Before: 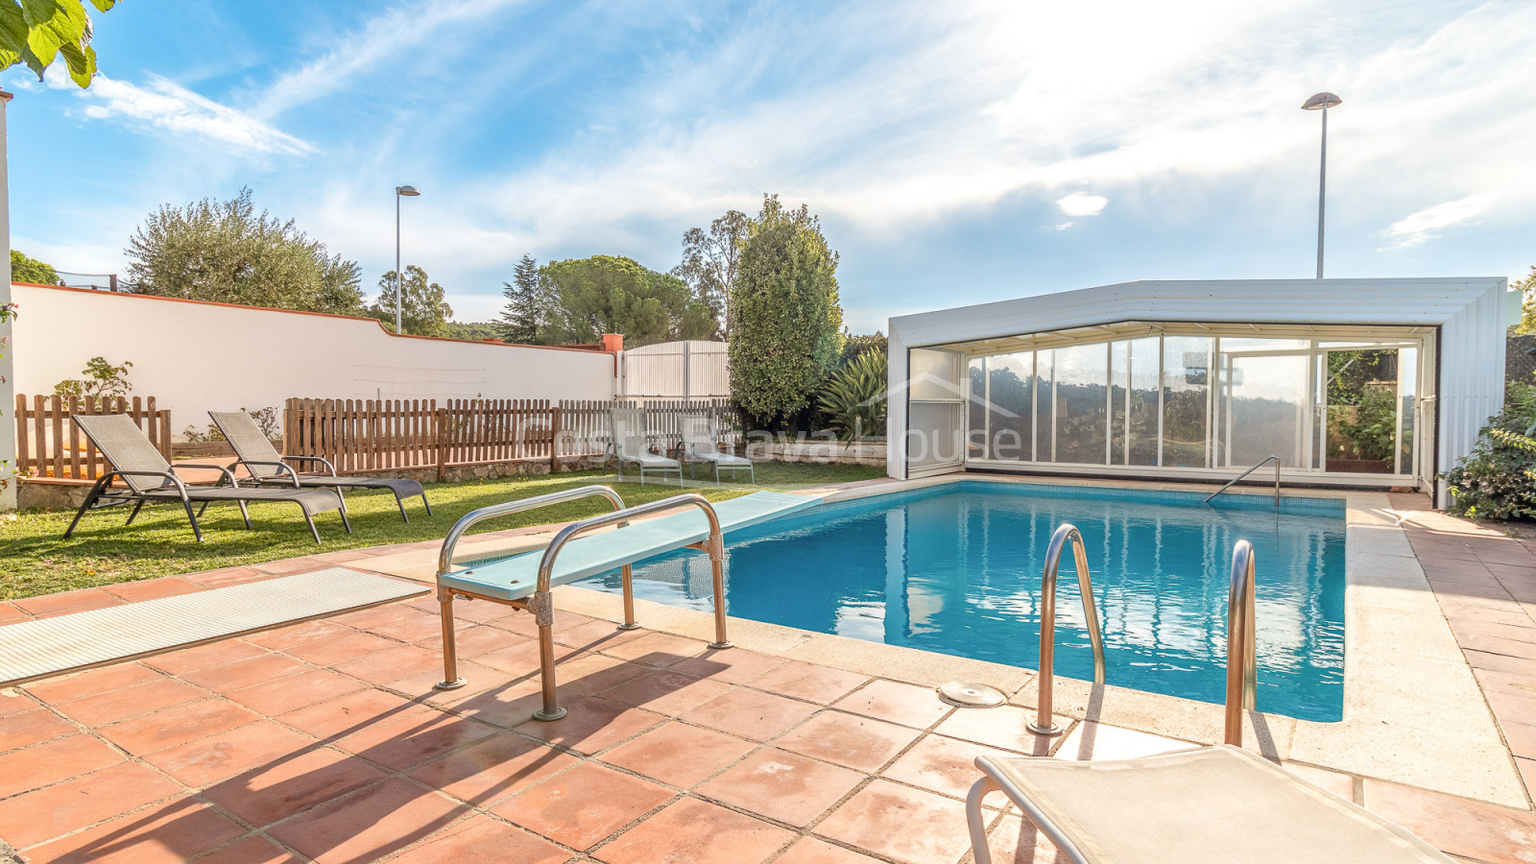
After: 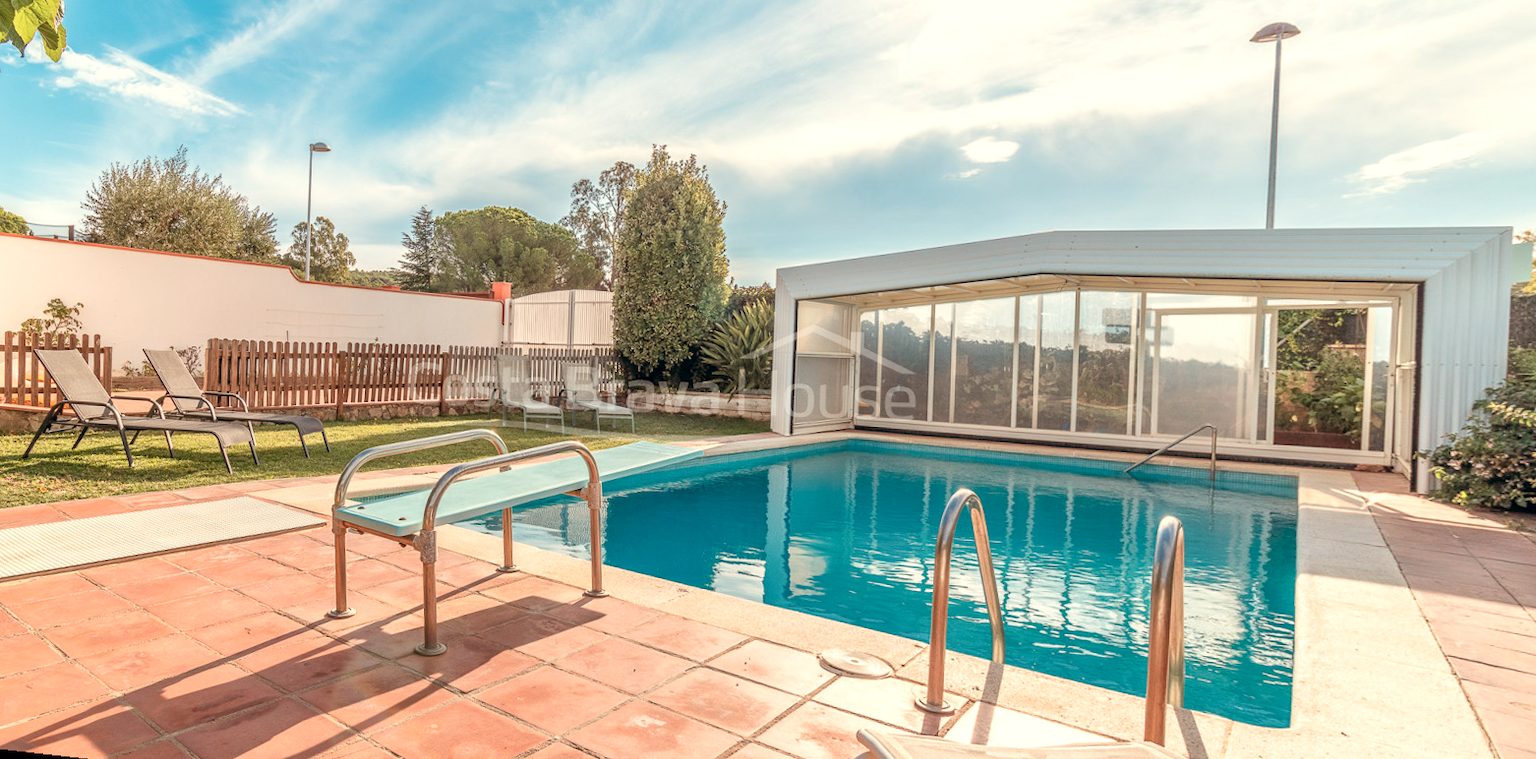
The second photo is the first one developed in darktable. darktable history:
color balance: lift [0.998, 0.998, 1.001, 1.002], gamma [0.995, 1.025, 0.992, 0.975], gain [0.995, 1.02, 0.997, 0.98]
white balance: red 1.138, green 0.996, blue 0.812
color correction: highlights a* -9.73, highlights b* -21.22
vibrance: vibrance 0%
rotate and perspective: rotation 1.69°, lens shift (vertical) -0.023, lens shift (horizontal) -0.291, crop left 0.025, crop right 0.988, crop top 0.092, crop bottom 0.842
